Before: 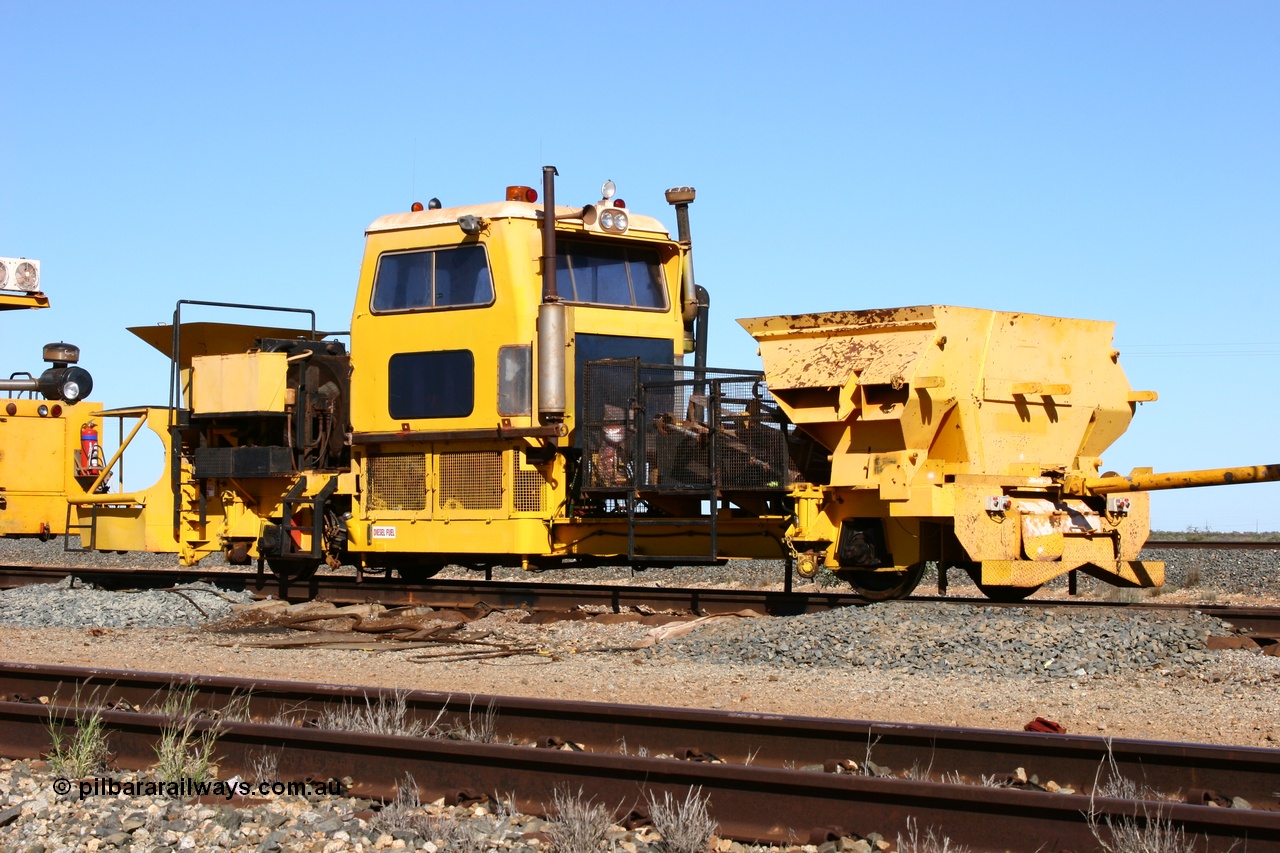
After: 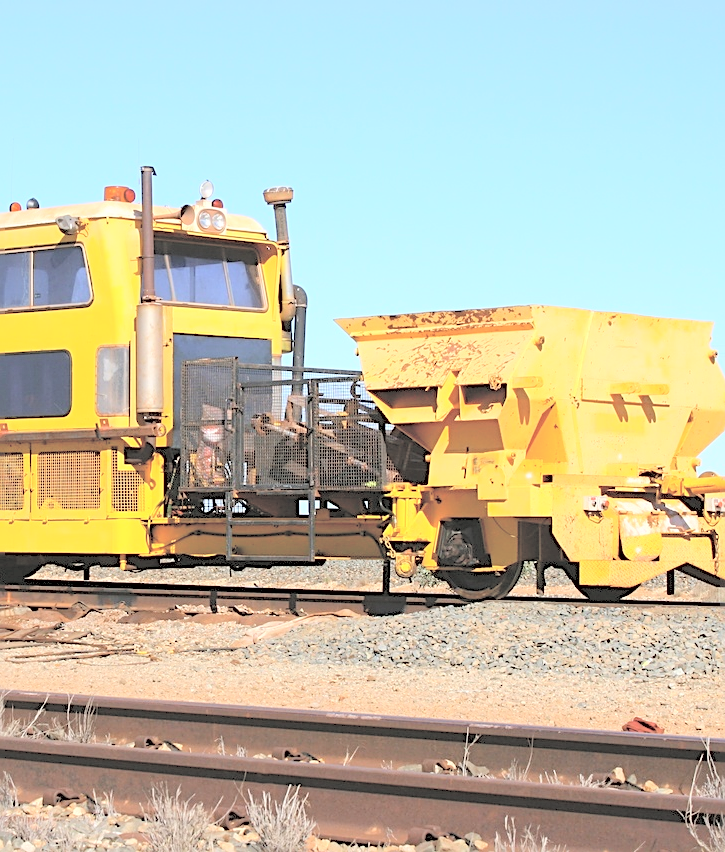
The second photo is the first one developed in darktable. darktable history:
sharpen: on, module defaults
contrast brightness saturation: brightness 1
crop: left 31.458%, top 0%, right 11.876%
